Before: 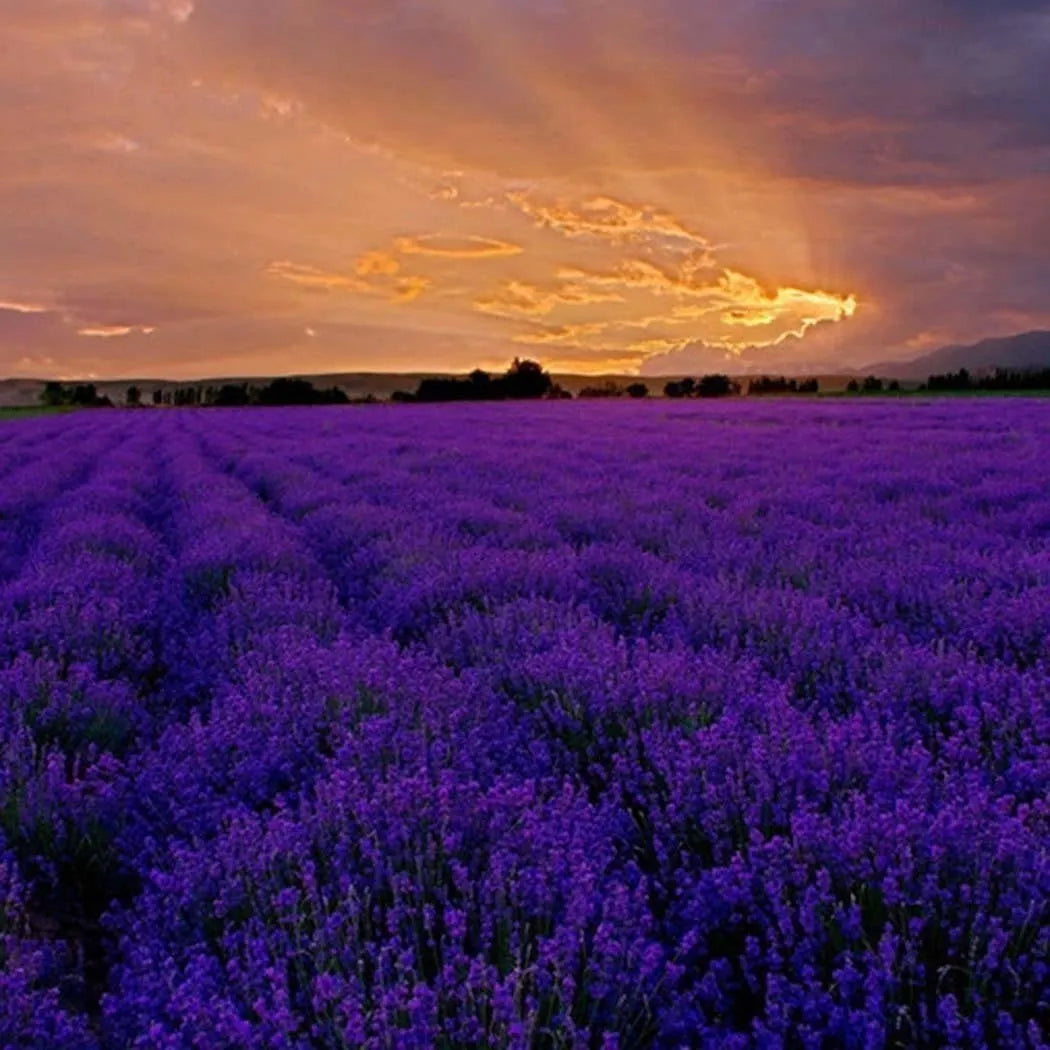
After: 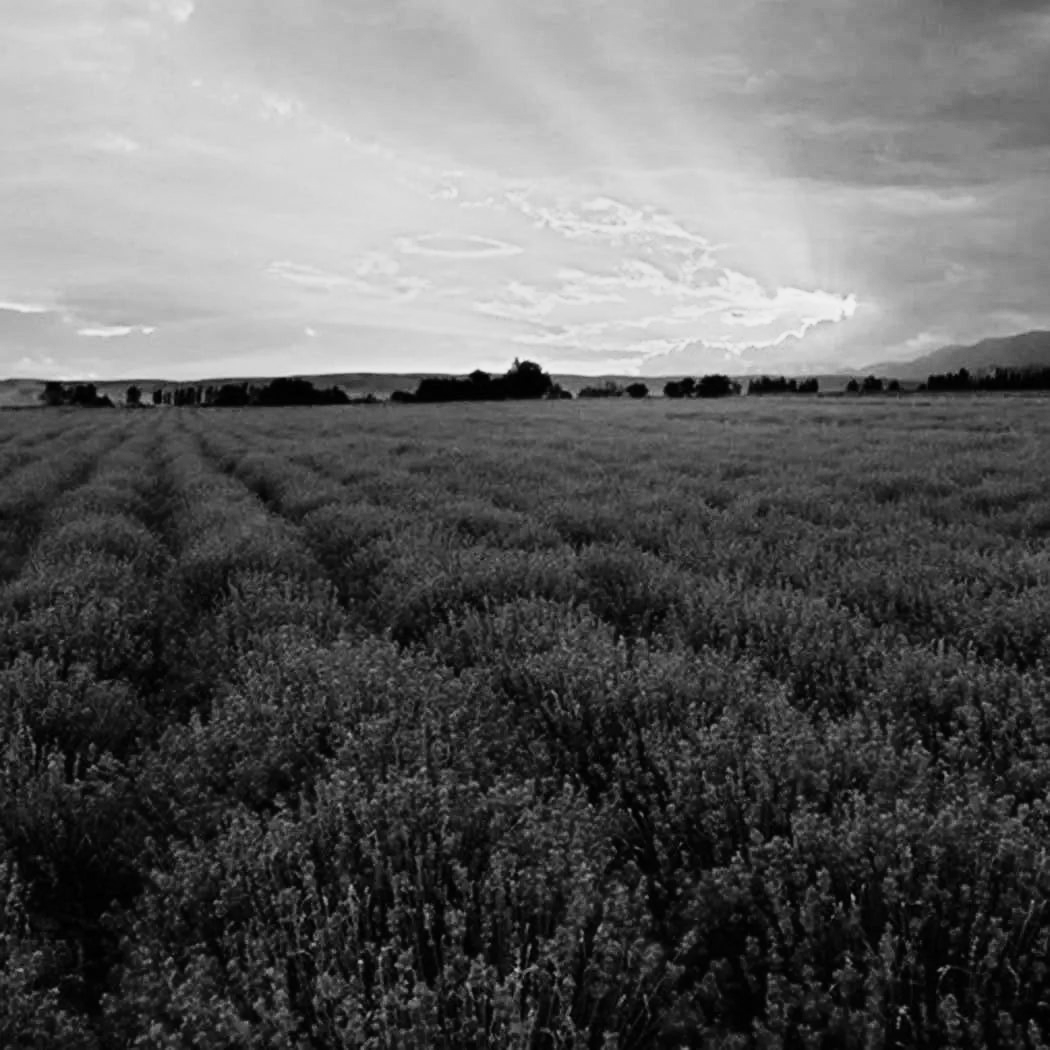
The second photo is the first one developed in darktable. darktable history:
color balance rgb: contrast -30%
monochrome: on, module defaults
rgb curve: curves: ch0 [(0, 0) (0.21, 0.15) (0.24, 0.21) (0.5, 0.75) (0.75, 0.96) (0.89, 0.99) (1, 1)]; ch1 [(0, 0.02) (0.21, 0.13) (0.25, 0.2) (0.5, 0.67) (0.75, 0.9) (0.89, 0.97) (1, 1)]; ch2 [(0, 0.02) (0.21, 0.13) (0.25, 0.2) (0.5, 0.67) (0.75, 0.9) (0.89, 0.97) (1, 1)], compensate middle gray true
